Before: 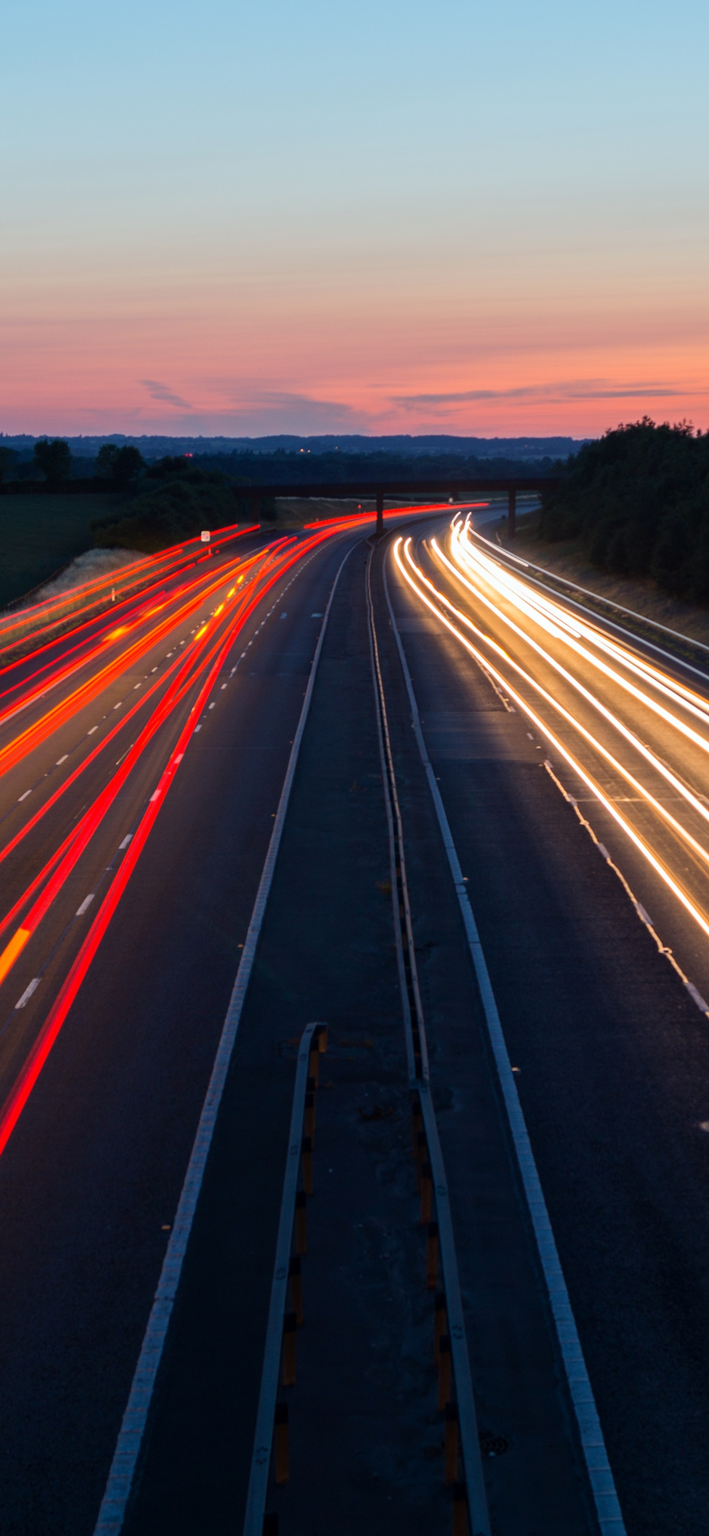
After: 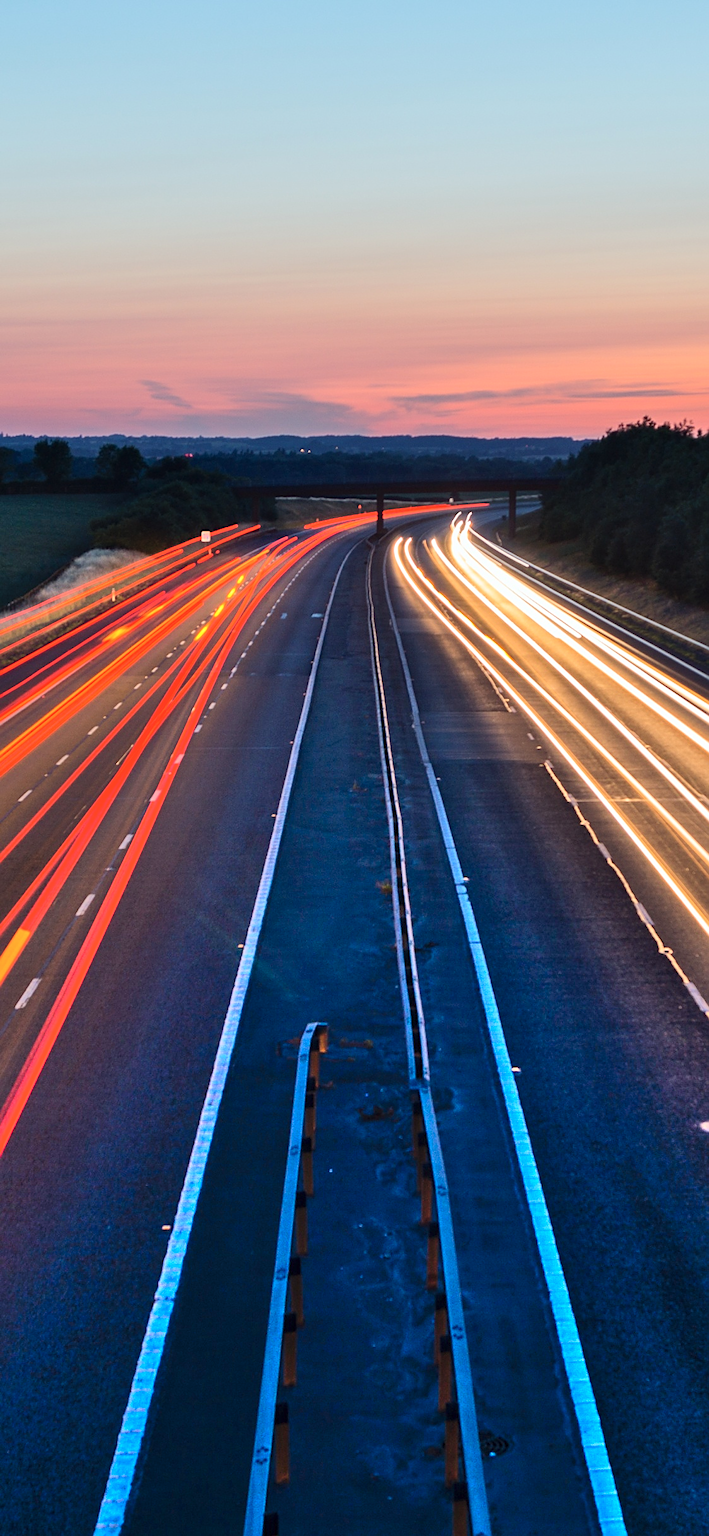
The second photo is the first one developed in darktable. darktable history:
sharpen: on, module defaults
contrast brightness saturation: contrast 0.149, brightness 0.045
shadows and highlights: shadows 74.19, highlights -25.68, soften with gaussian
